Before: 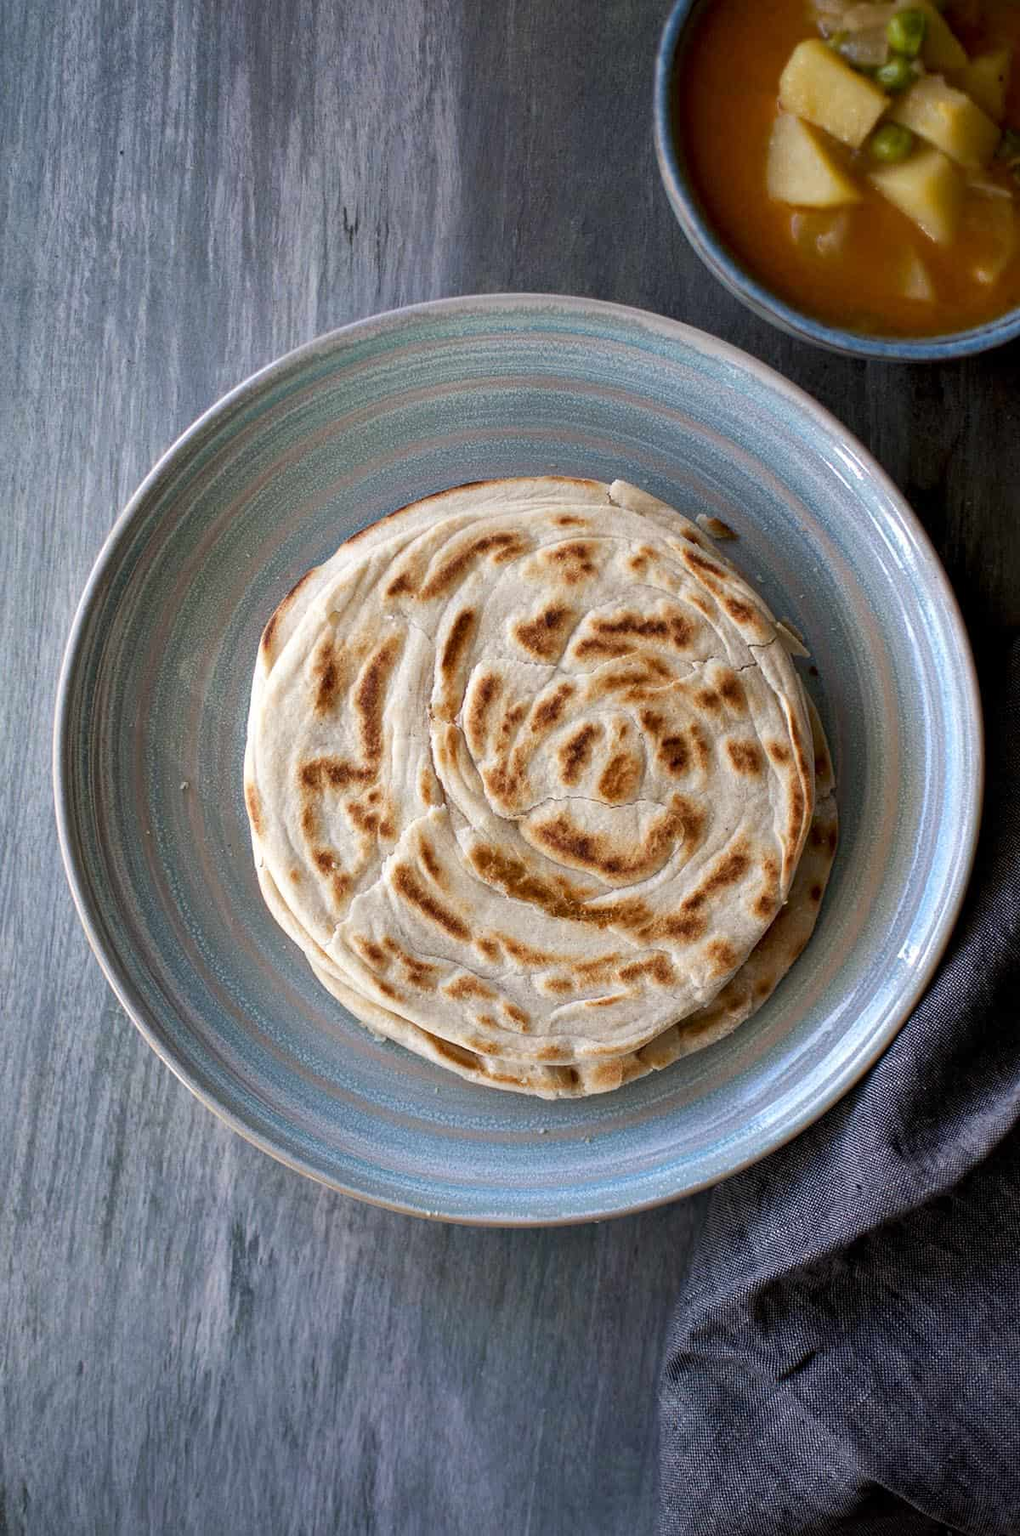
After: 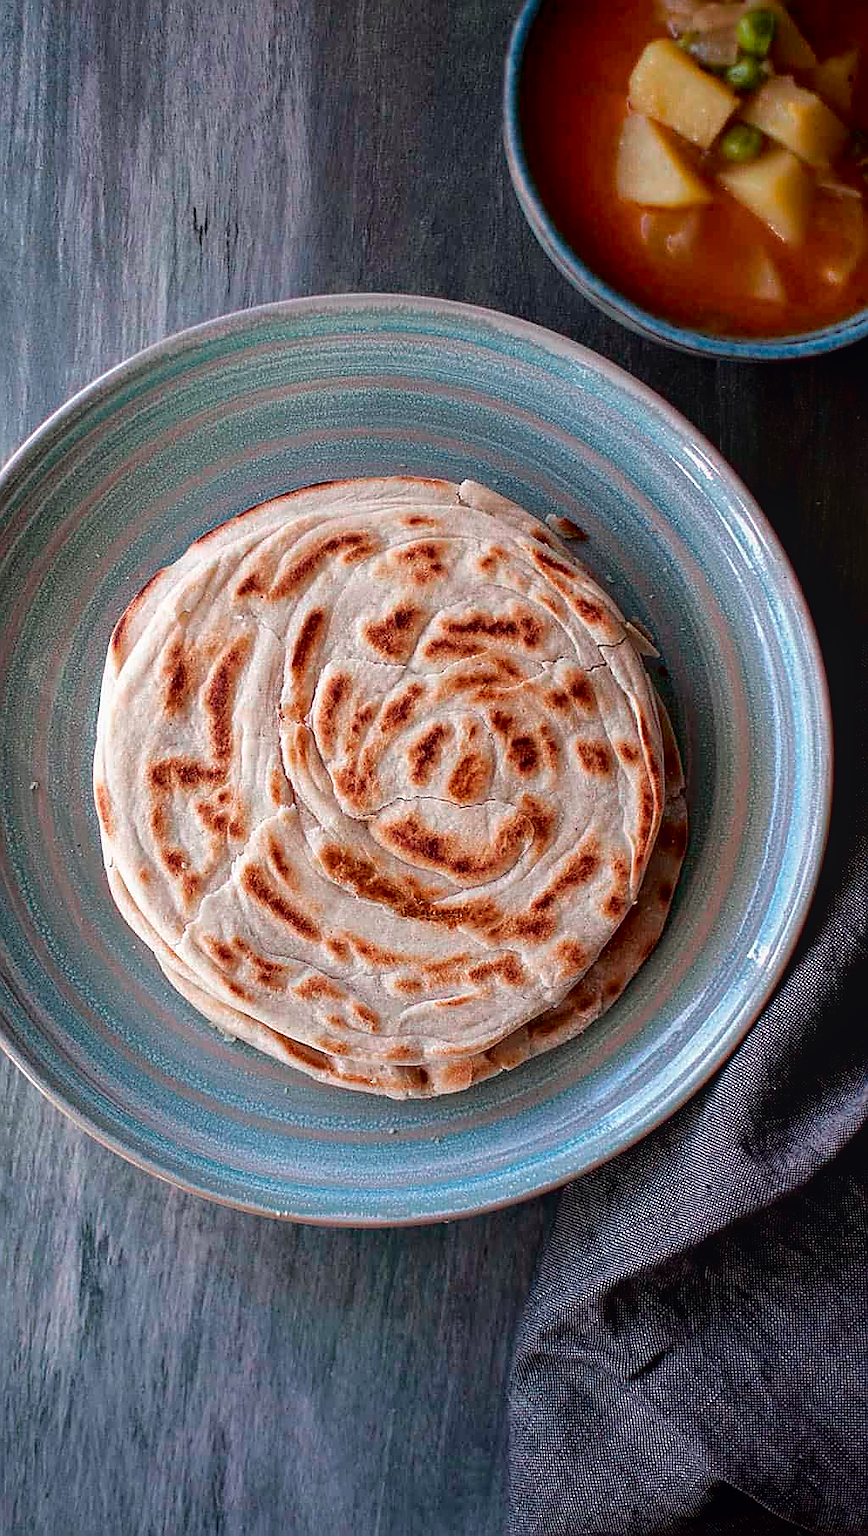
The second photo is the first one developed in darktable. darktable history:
exposure: black level correction 0, exposure 0 EV, compensate highlight preservation false
sharpen: radius 1.403, amount 1.258, threshold 0.84
crop and rotate: left 14.785%
local contrast: detail 110%
tone curve: curves: ch0 [(0, 0) (0.106, 0.041) (0.256, 0.197) (0.37, 0.336) (0.513, 0.481) (0.667, 0.629) (1, 1)]; ch1 [(0, 0) (0.502, 0.505) (0.553, 0.577) (1, 1)]; ch2 [(0, 0) (0.5, 0.495) (0.56, 0.544) (1, 1)], color space Lab, independent channels, preserve colors none
